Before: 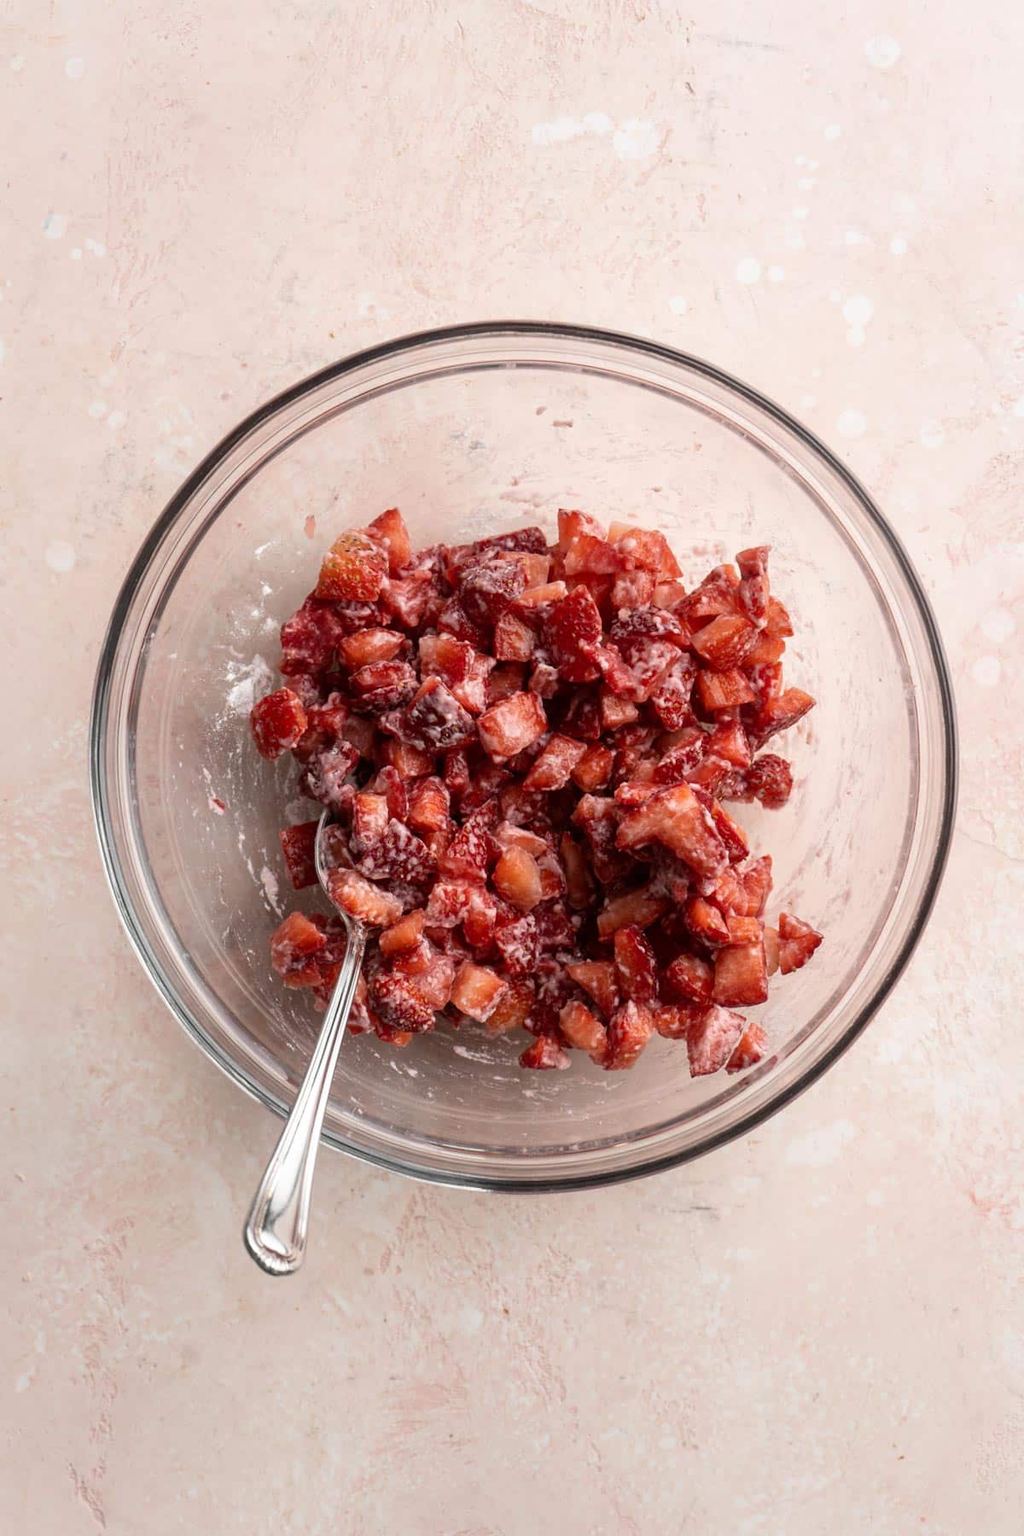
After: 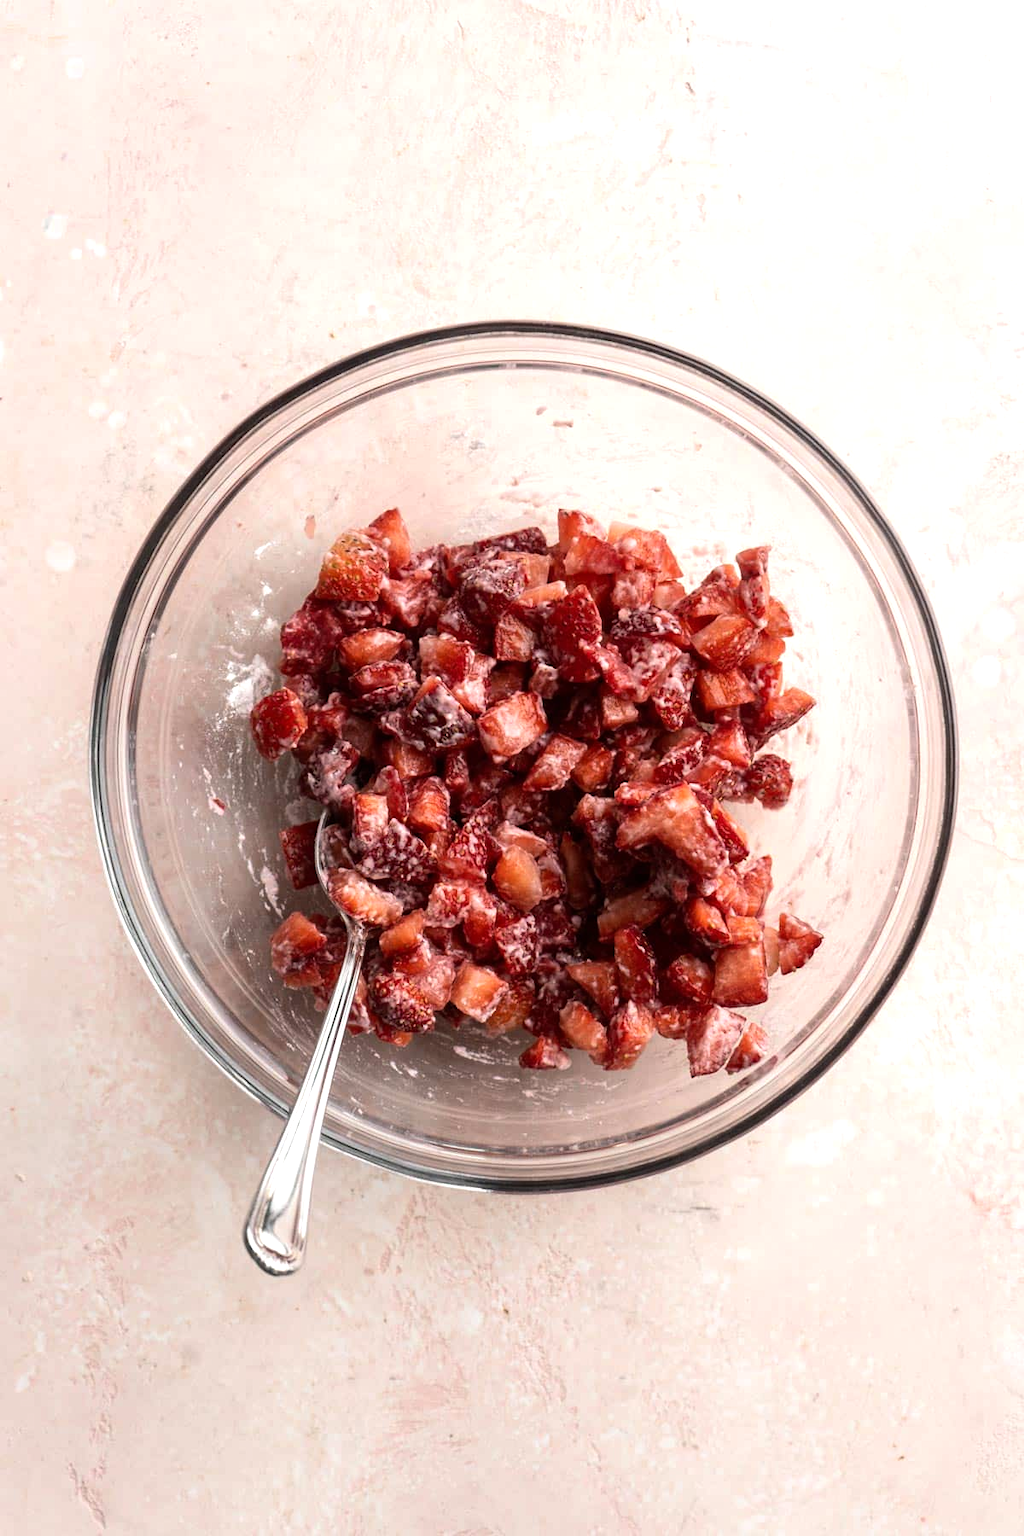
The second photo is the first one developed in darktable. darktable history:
tone equalizer: -8 EV -0.408 EV, -7 EV -0.417 EV, -6 EV -0.324 EV, -5 EV -0.216 EV, -3 EV 0.195 EV, -2 EV 0.358 EV, -1 EV 0.402 EV, +0 EV 0.39 EV, edges refinement/feathering 500, mask exposure compensation -1.57 EV, preserve details no
